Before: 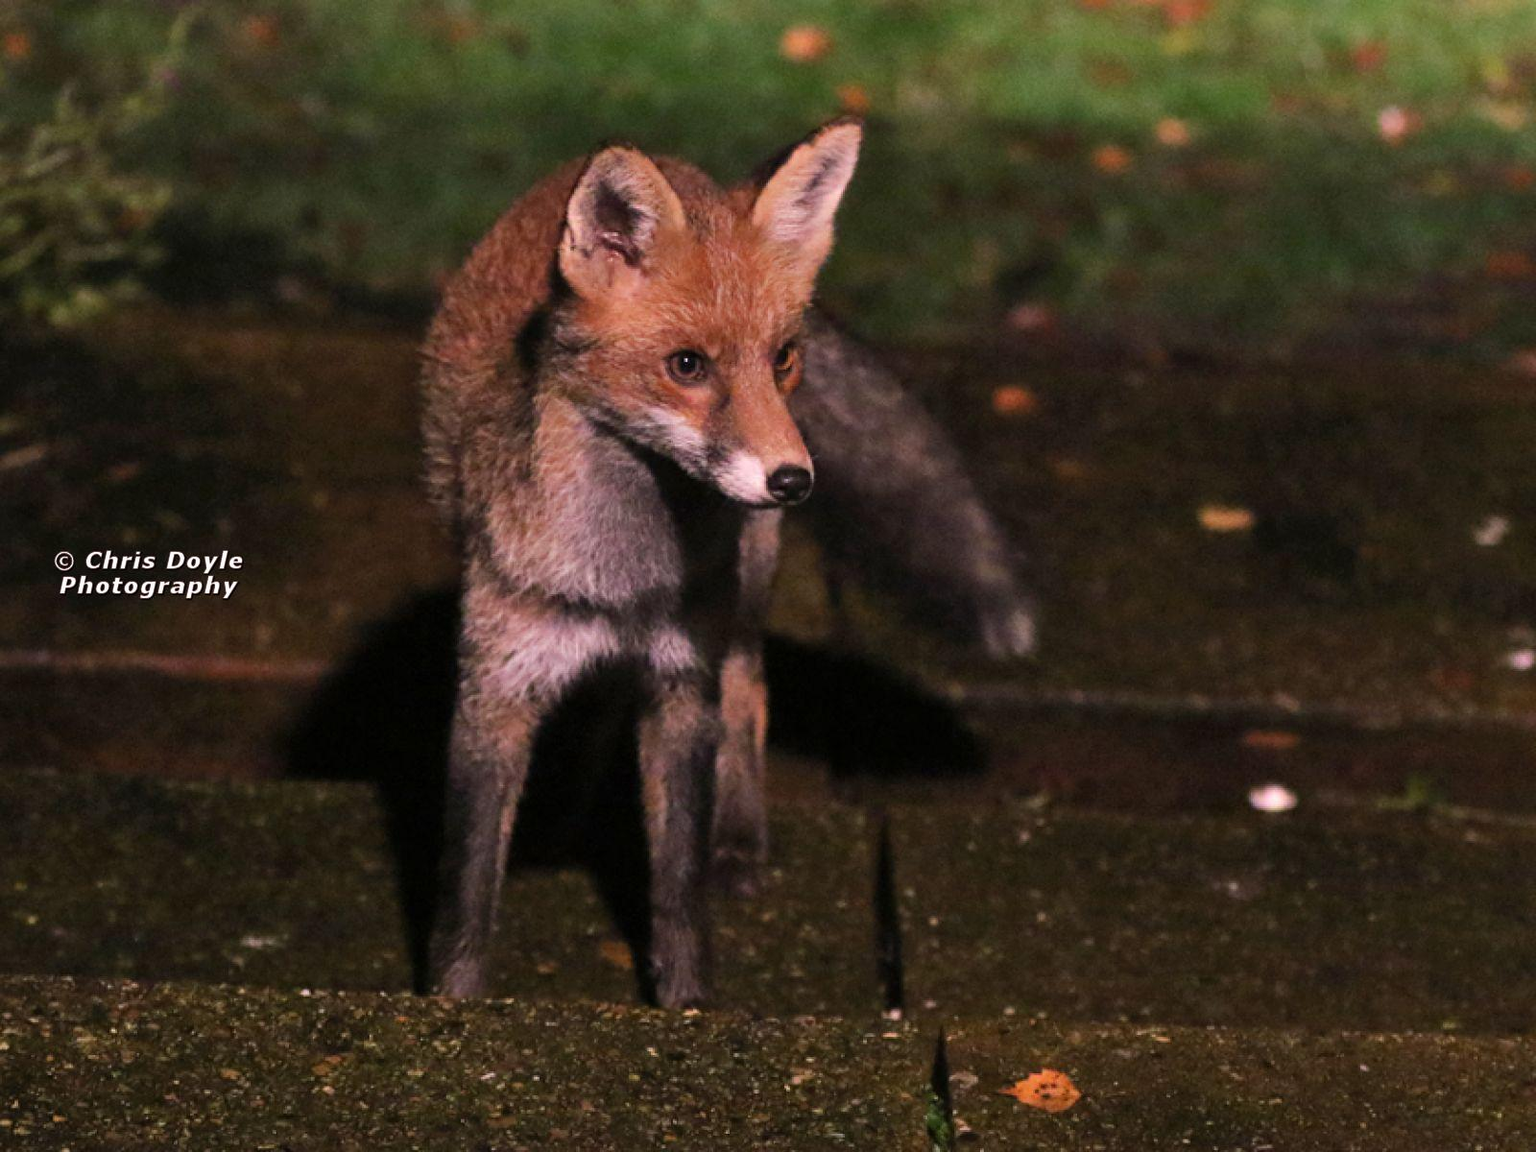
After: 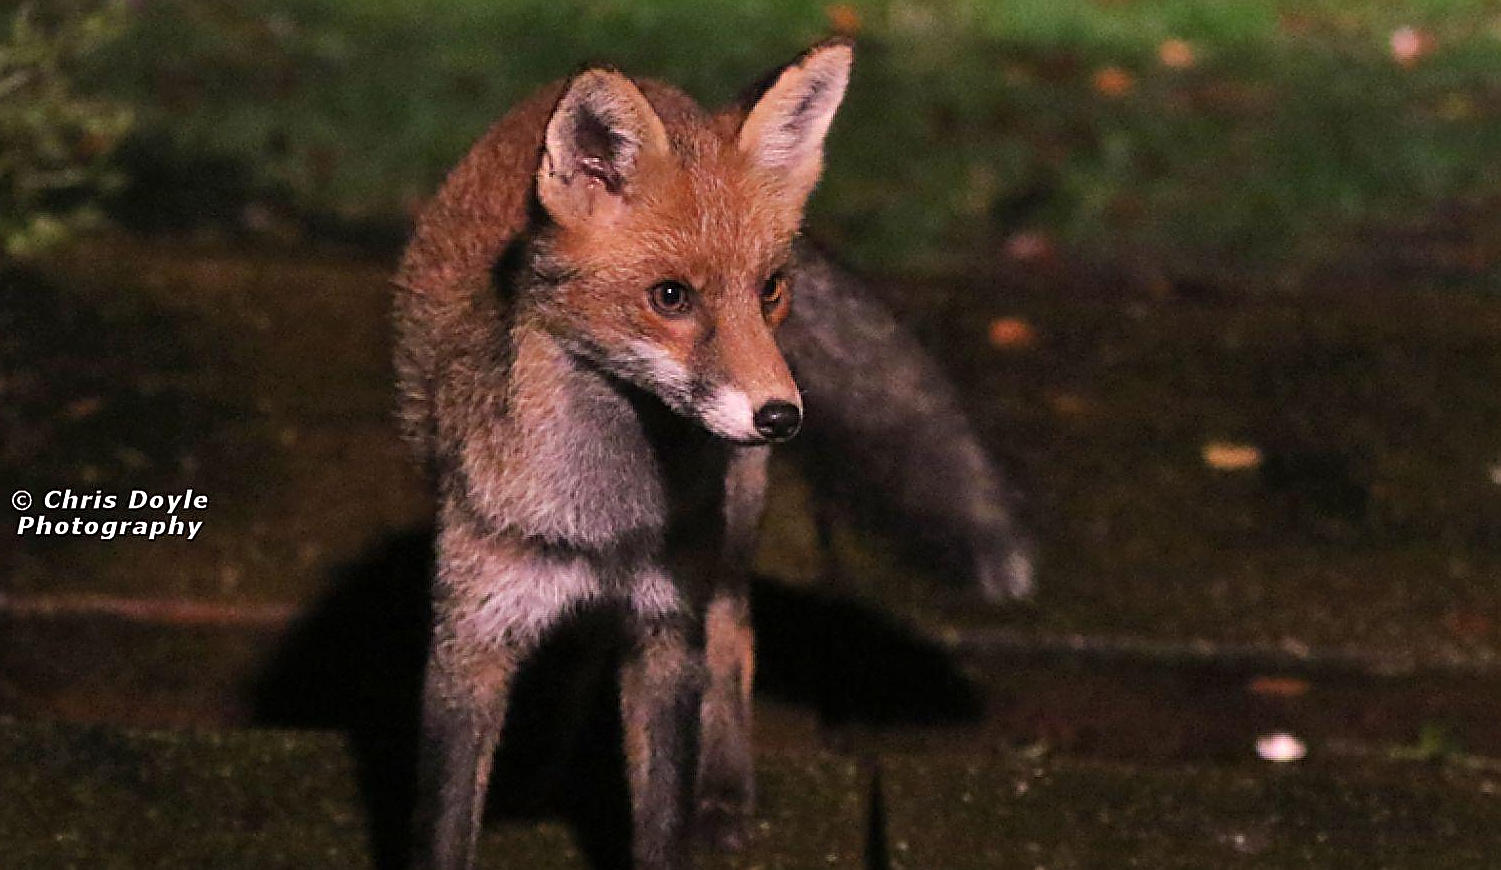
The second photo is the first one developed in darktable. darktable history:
crop: left 2.846%, top 7.071%, right 3.339%, bottom 20.348%
sharpen: radius 1.368, amount 1.245, threshold 0.689
